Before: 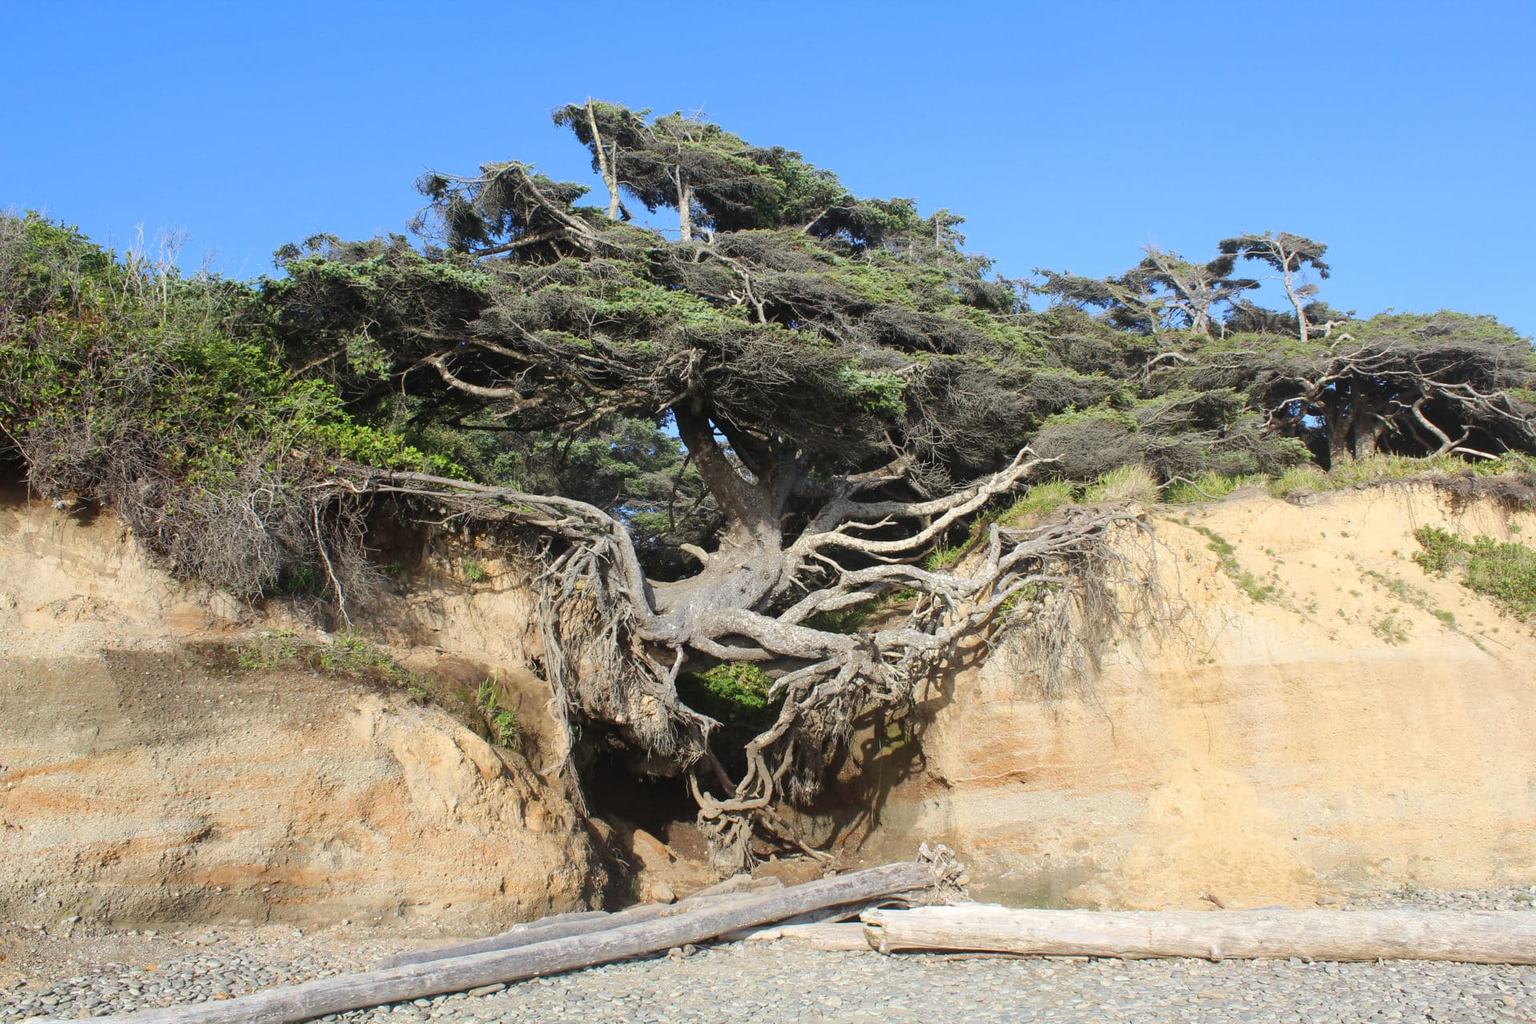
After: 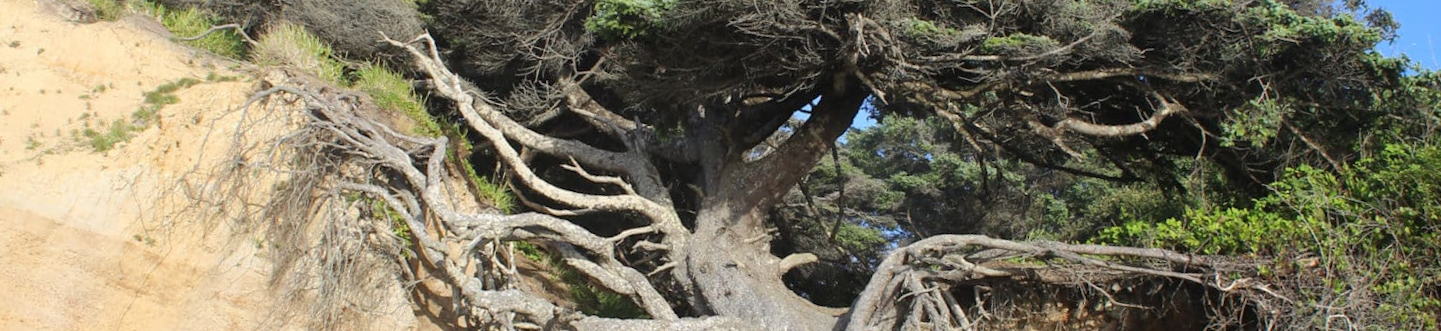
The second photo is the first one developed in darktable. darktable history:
crop and rotate: angle 16.12°, top 30.835%, bottom 35.653%
rotate and perspective: rotation 2.17°, automatic cropping off
